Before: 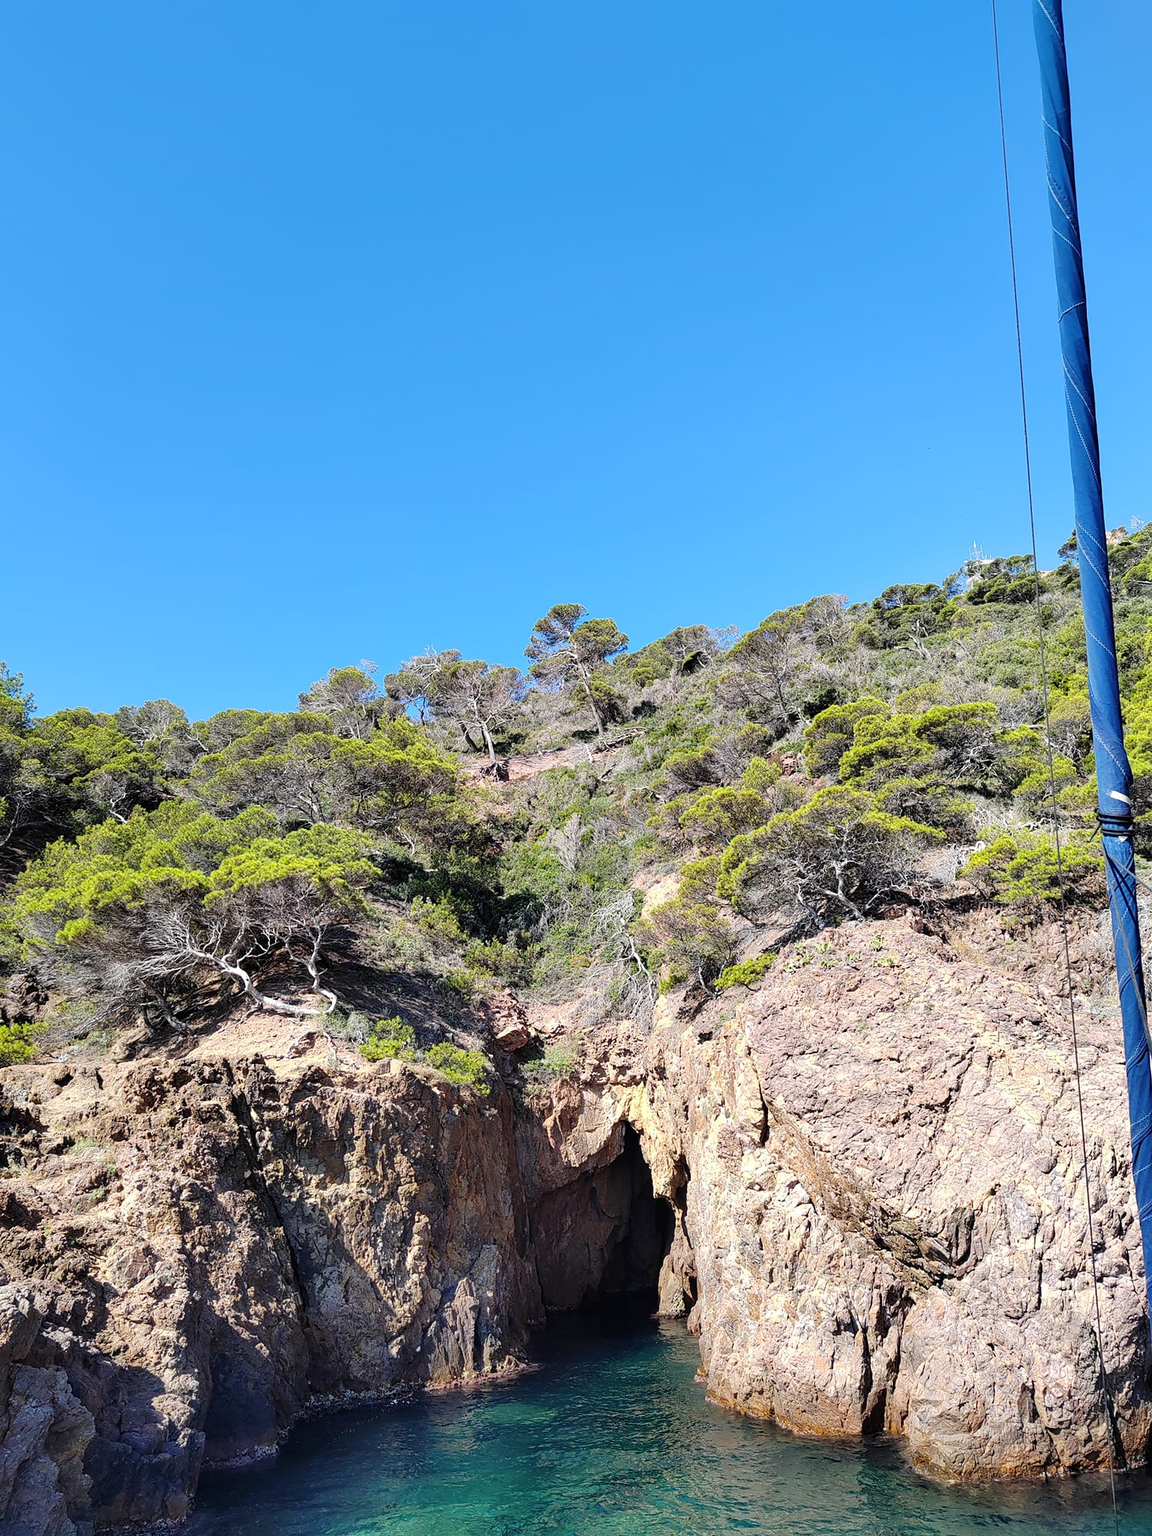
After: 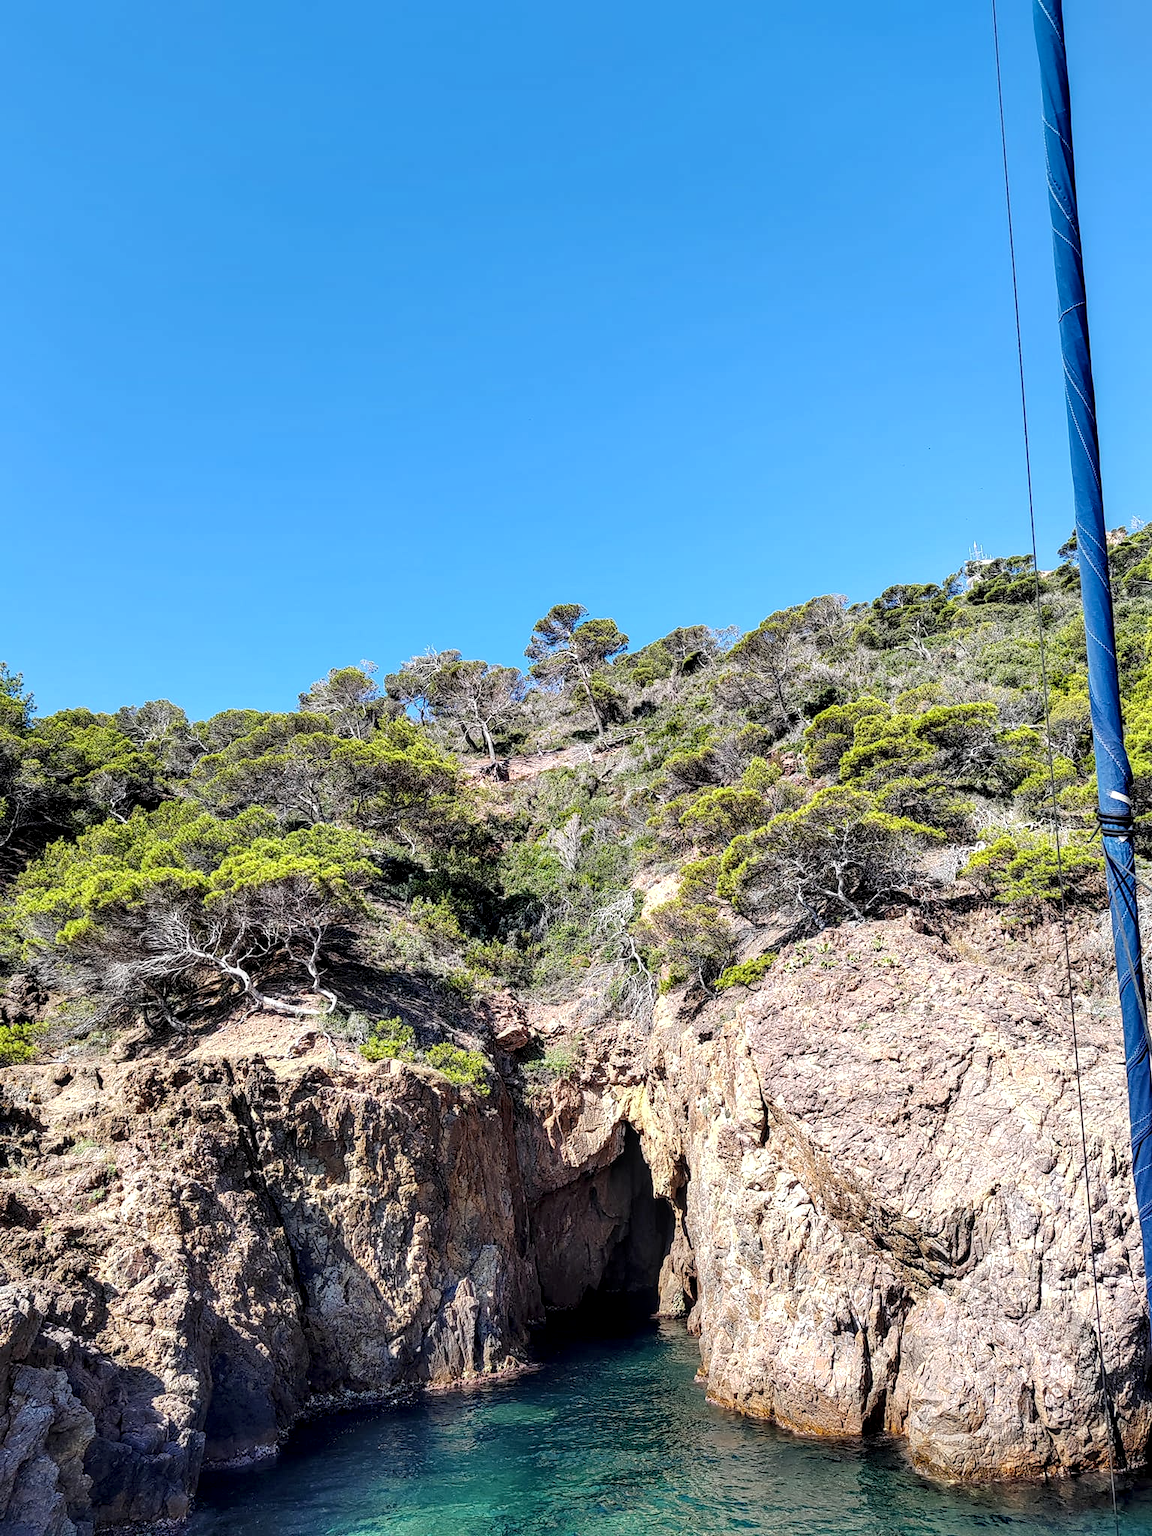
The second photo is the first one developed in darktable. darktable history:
exposure: black level correction 0, compensate highlight preservation false
local contrast: detail 150%
